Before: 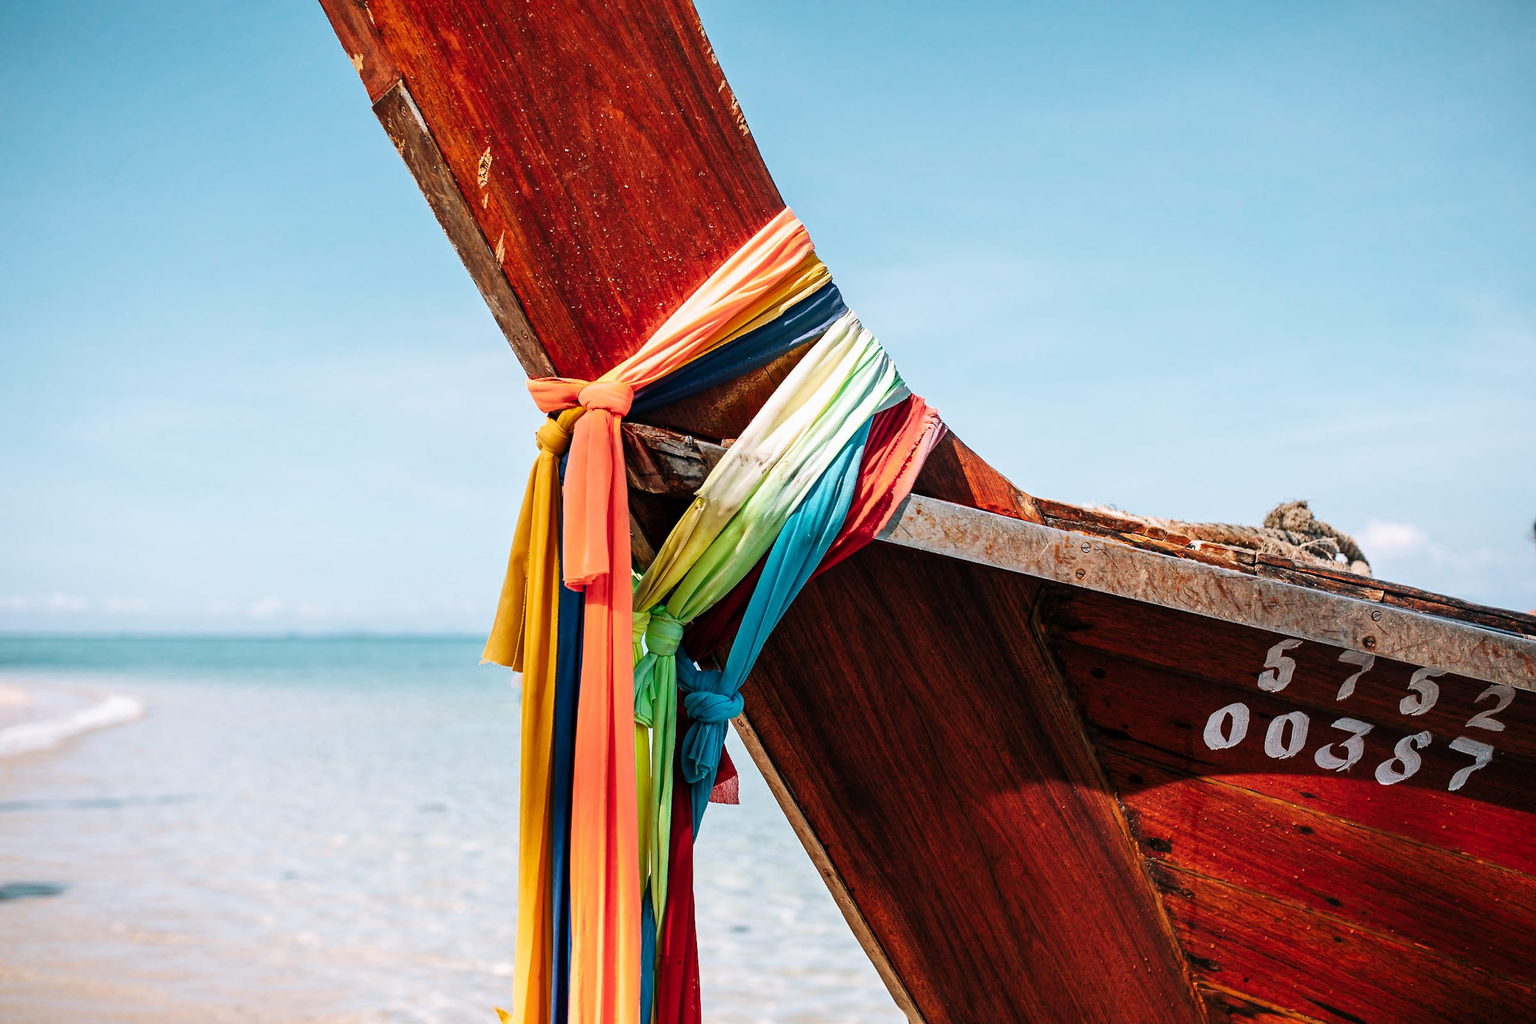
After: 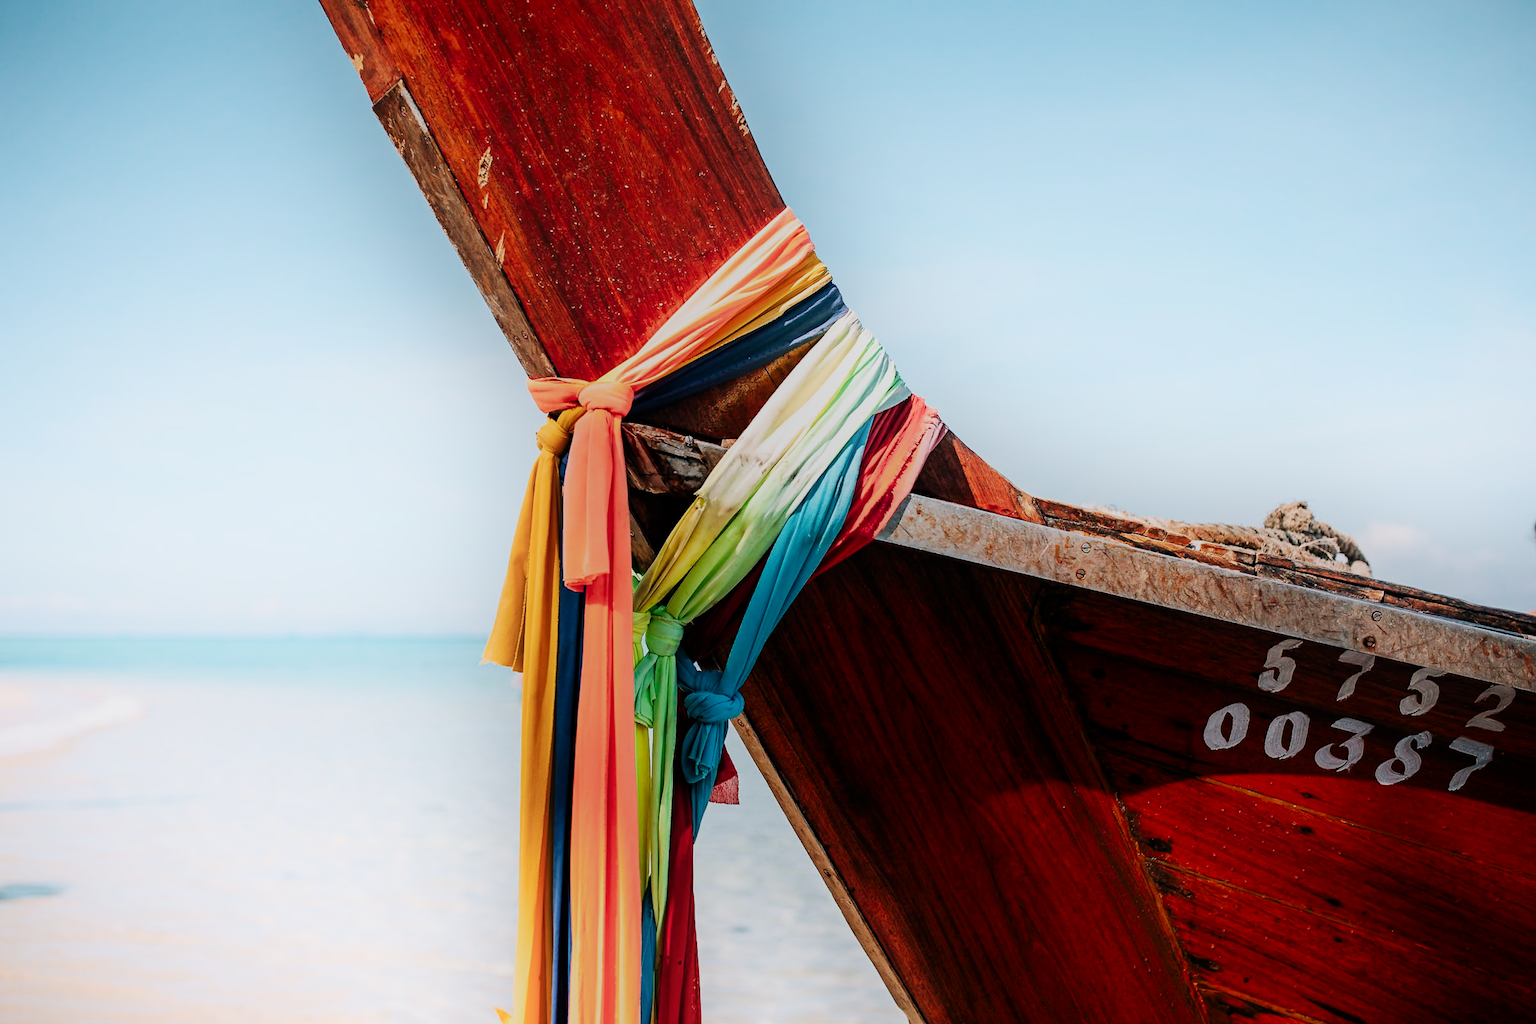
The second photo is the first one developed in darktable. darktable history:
shadows and highlights: shadows -54.02, highlights 85.32, soften with gaussian
exposure: compensate highlight preservation false
filmic rgb: black relative exposure -7.65 EV, white relative exposure 4.56 EV, hardness 3.61, contrast in shadows safe
